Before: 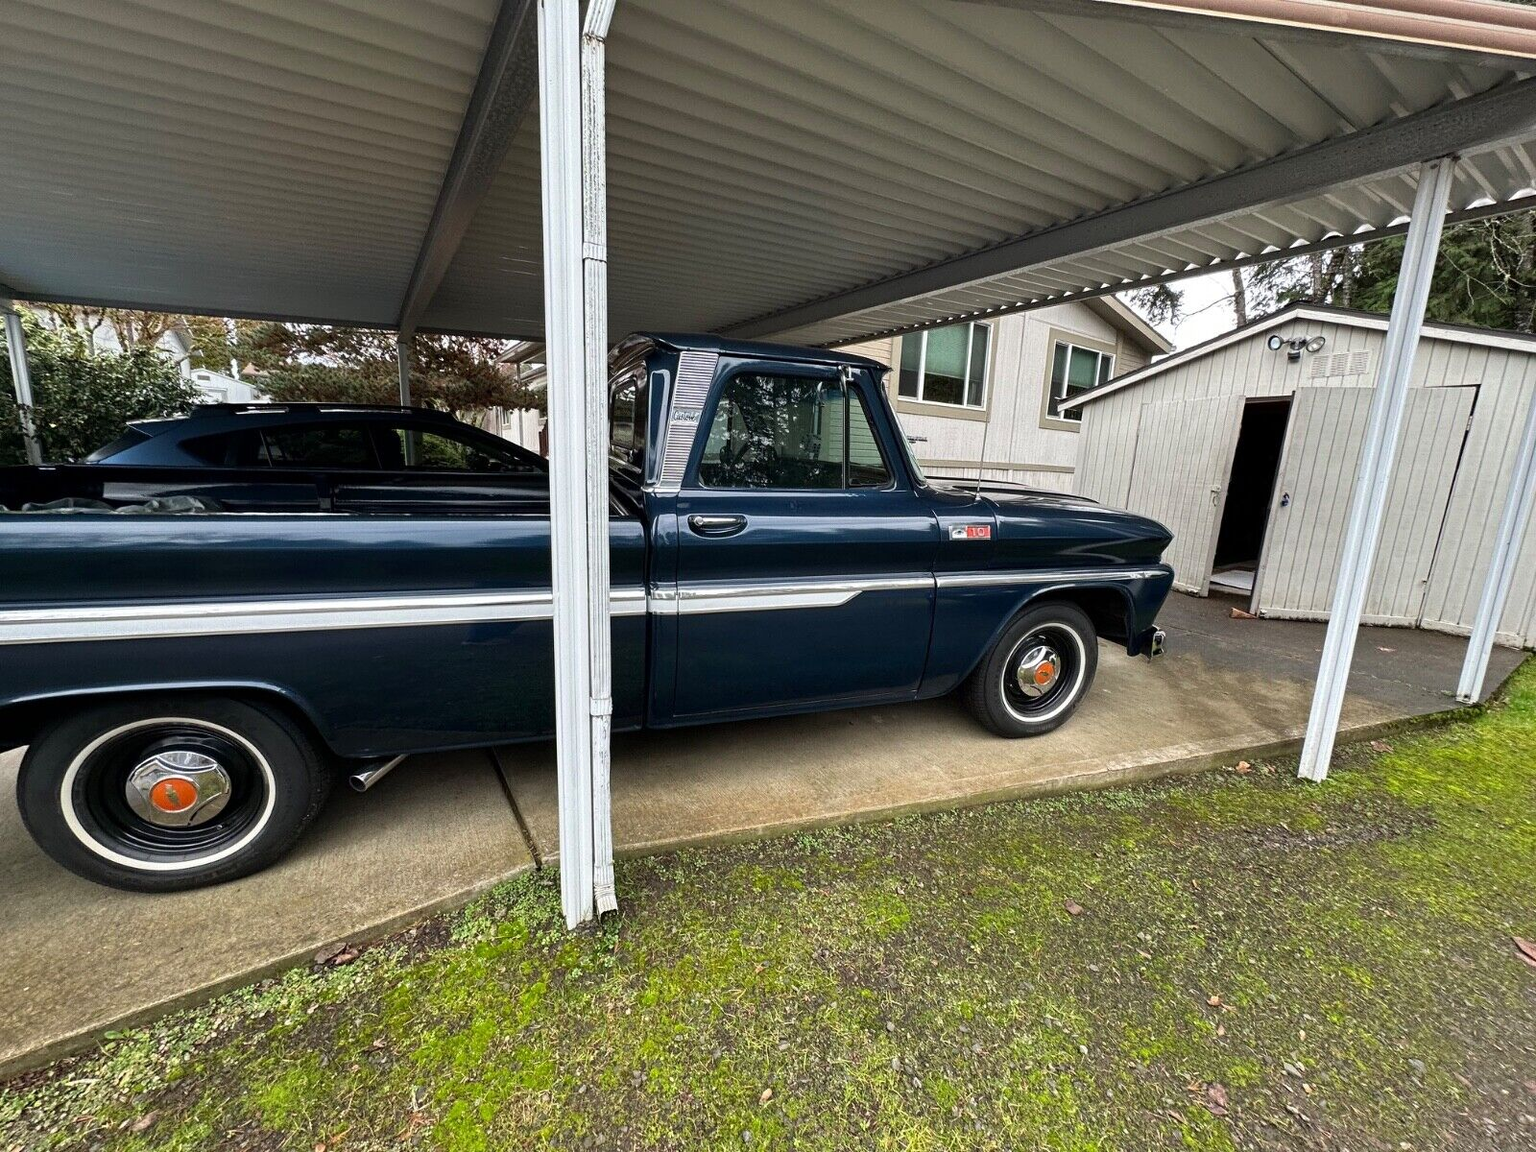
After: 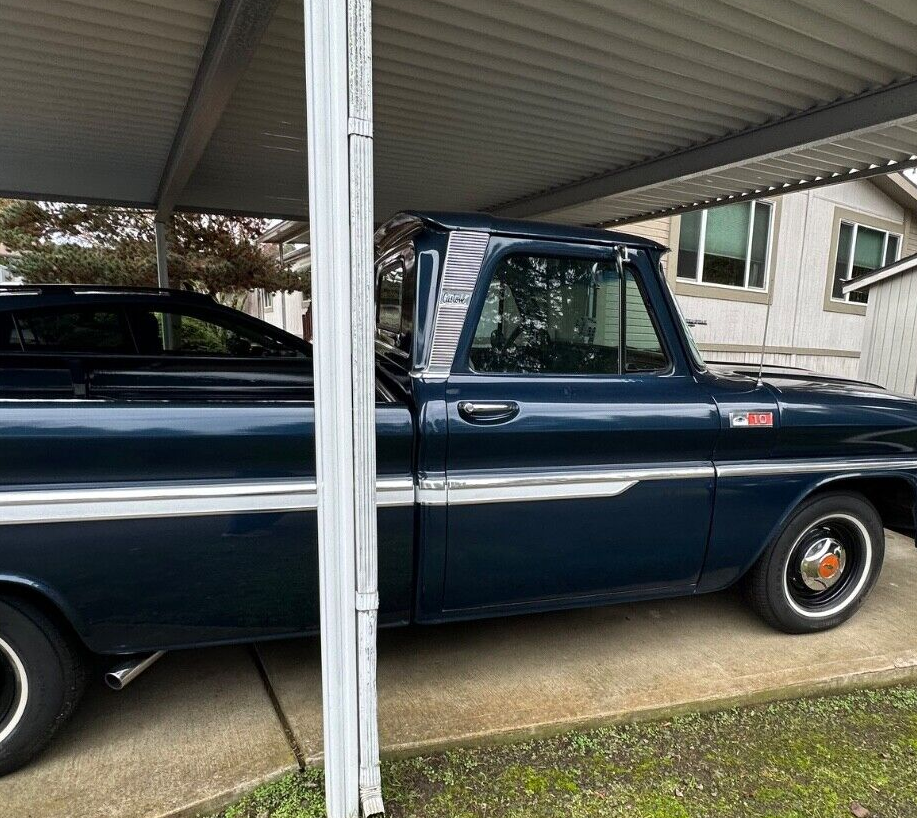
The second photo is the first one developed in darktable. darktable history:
crop: left 16.191%, top 11.332%, right 26.085%, bottom 20.459%
